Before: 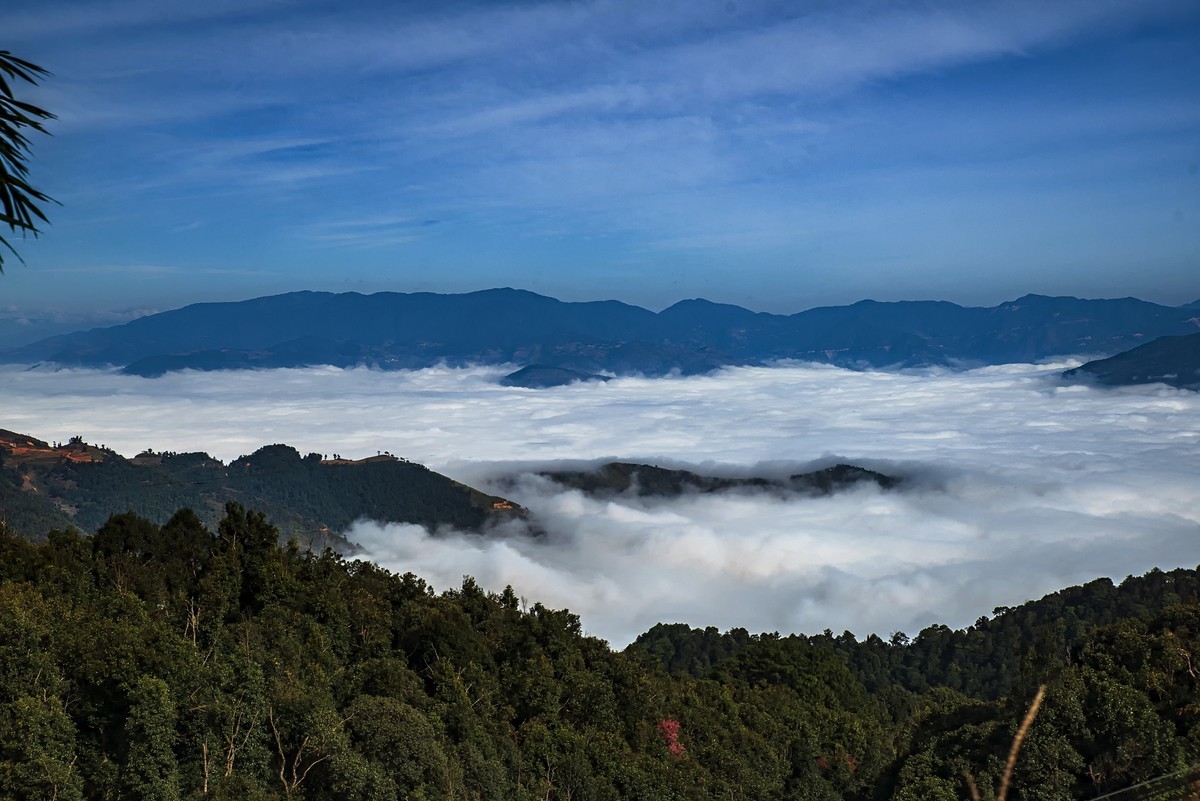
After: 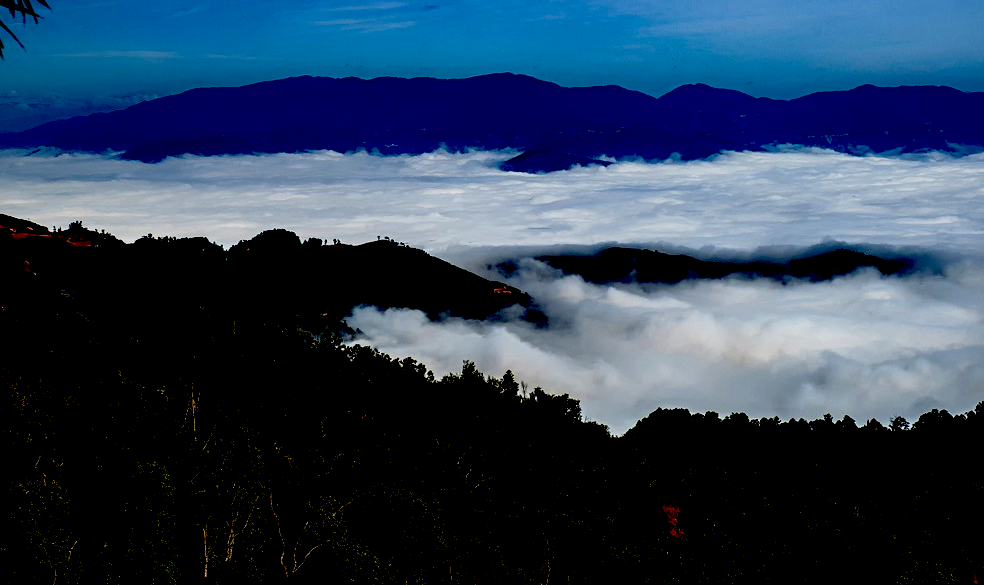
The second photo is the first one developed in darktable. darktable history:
crop: top 26.956%, right 17.996%
exposure: black level correction 0.098, exposure -0.09 EV, compensate exposure bias true, compensate highlight preservation false
